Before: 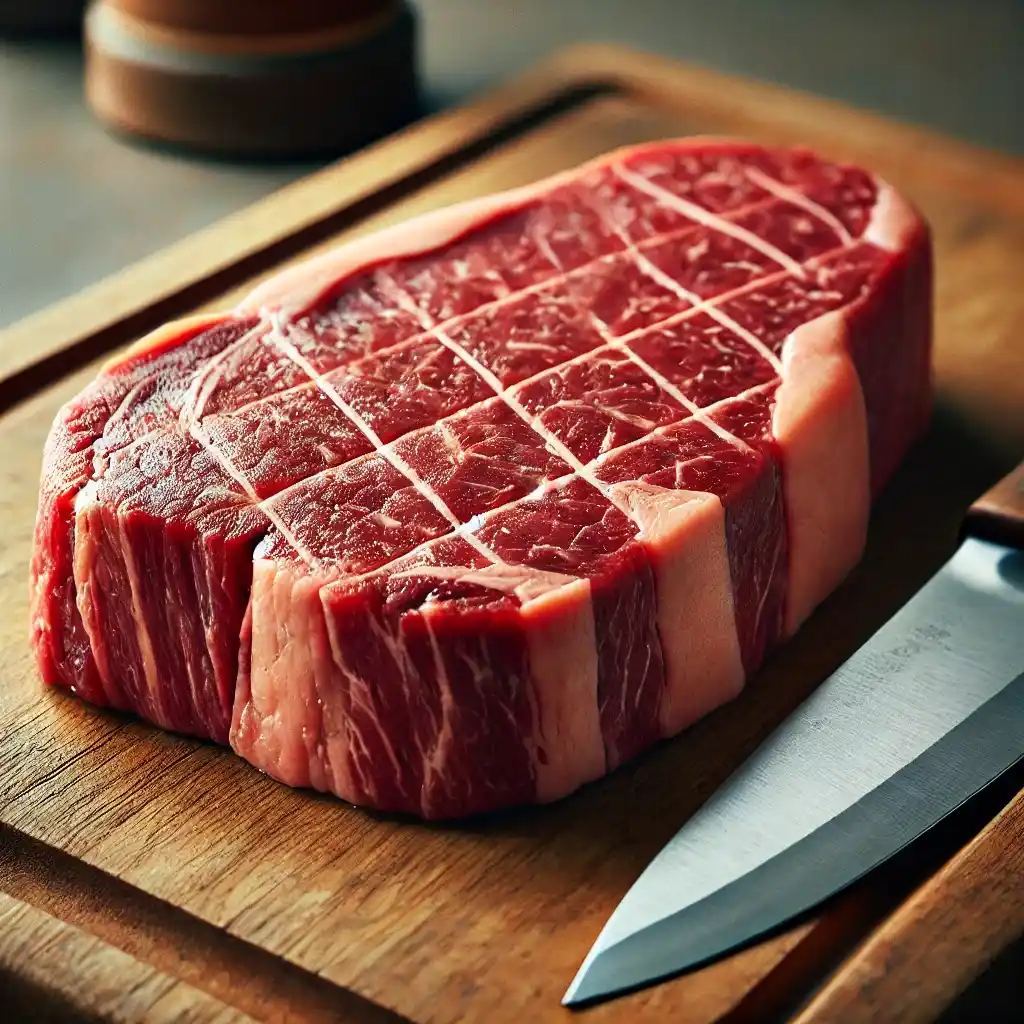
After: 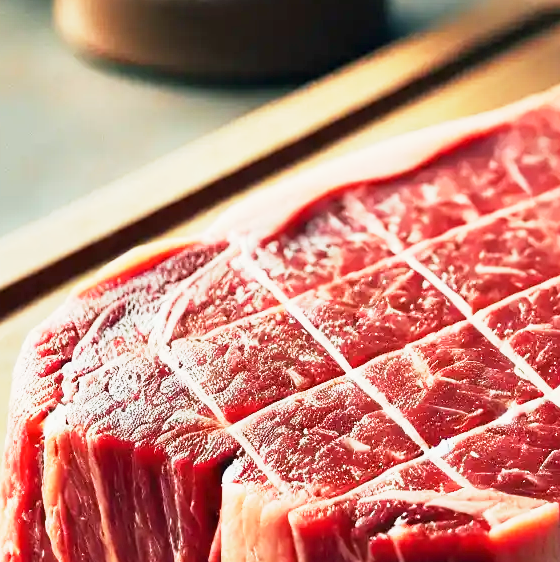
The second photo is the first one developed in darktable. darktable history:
exposure: black level correction 0, exposure 0.5 EV, compensate highlight preservation false
crop and rotate: left 3.047%, top 7.509%, right 42.236%, bottom 37.598%
base curve: curves: ch0 [(0, 0) (0.088, 0.125) (0.176, 0.251) (0.354, 0.501) (0.613, 0.749) (1, 0.877)], preserve colors none
